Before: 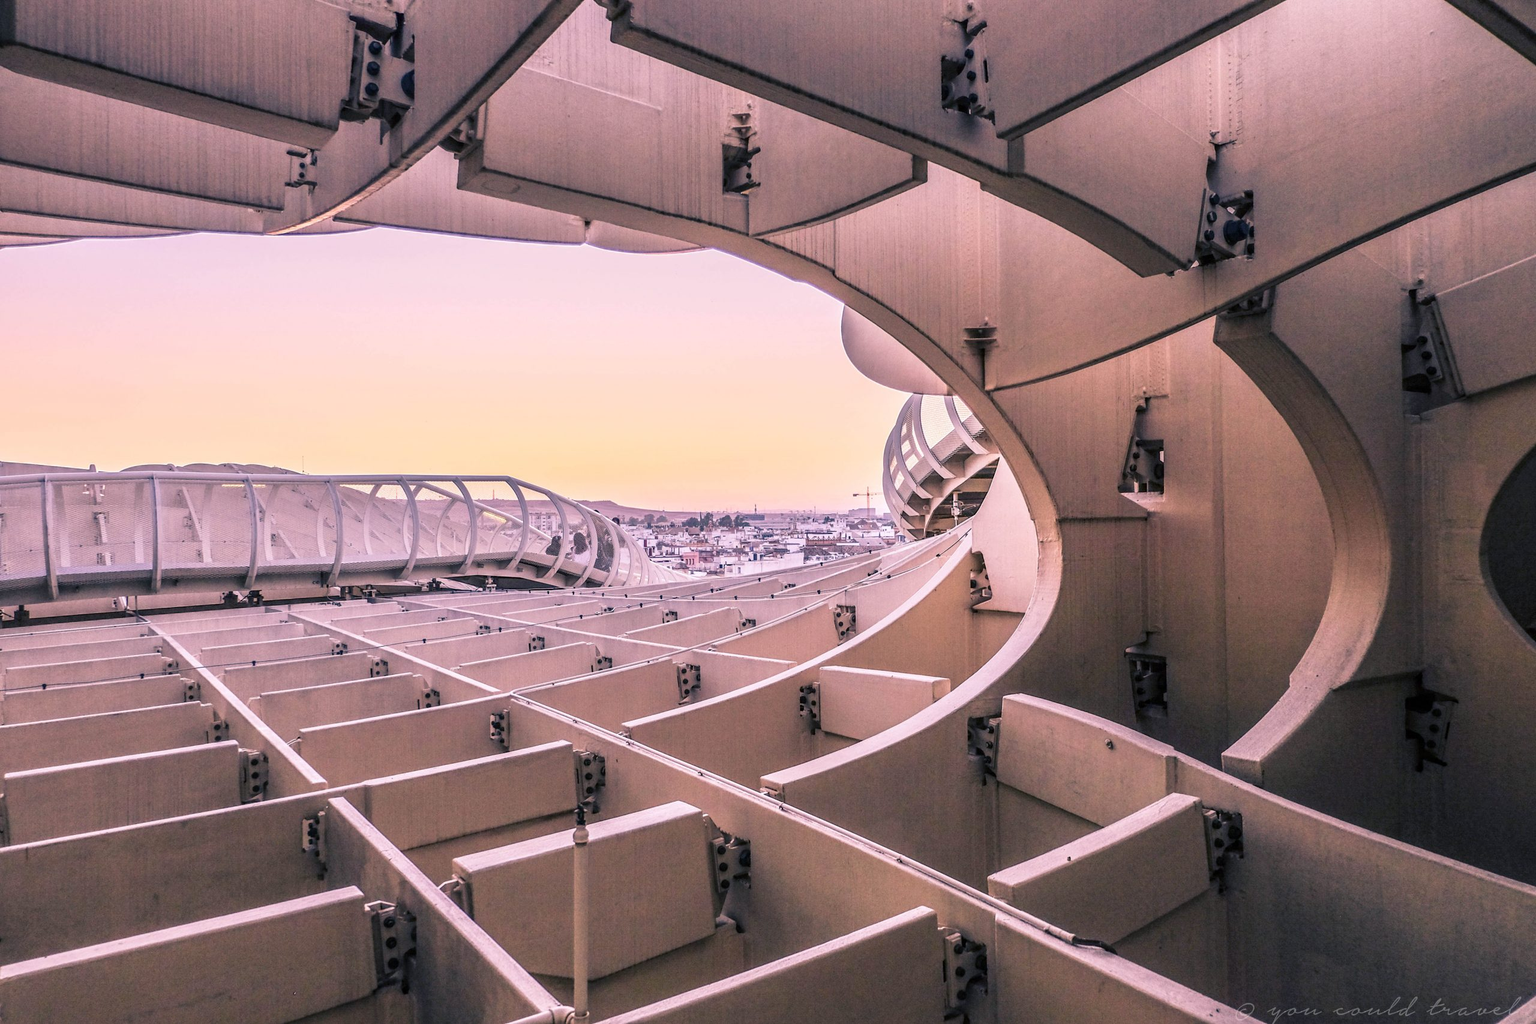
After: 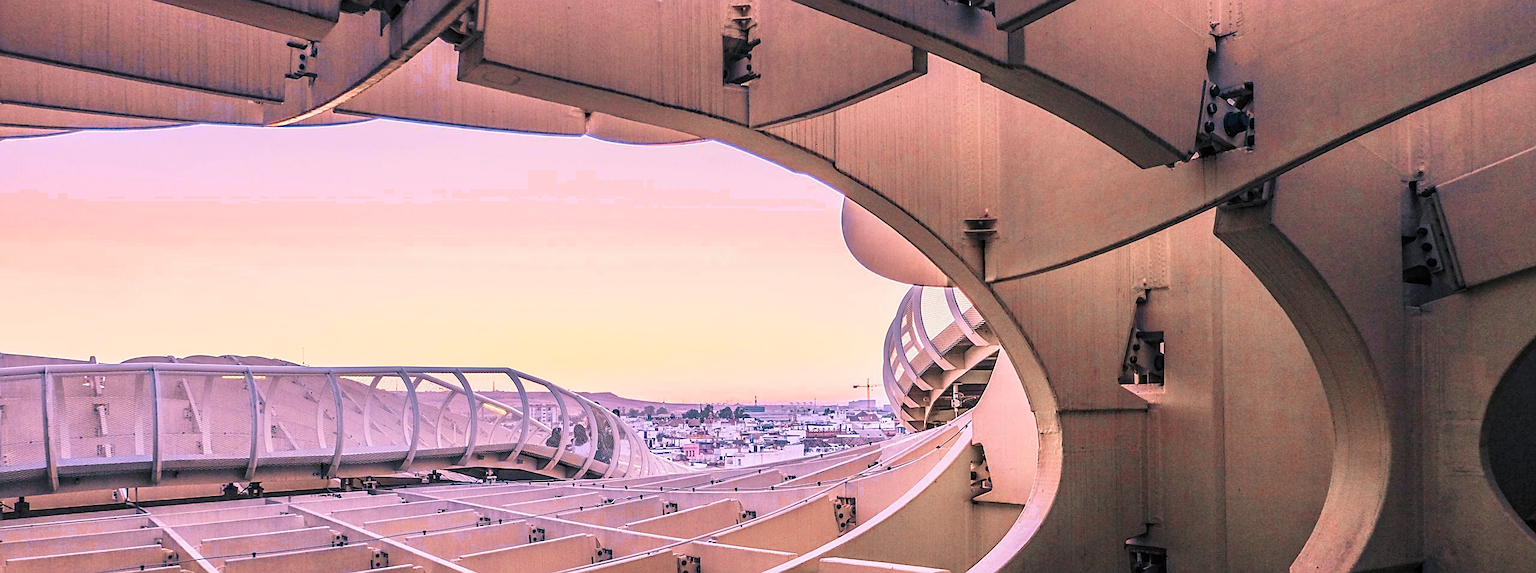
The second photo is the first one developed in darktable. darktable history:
exposure: exposure -0.156 EV, compensate highlight preservation false
crop and rotate: top 10.604%, bottom 33.419%
sharpen: on, module defaults
color zones: curves: ch0 [(0.009, 0.528) (0.136, 0.6) (0.255, 0.586) (0.39, 0.528) (0.522, 0.584) (0.686, 0.736) (0.849, 0.561)]; ch1 [(0.045, 0.781) (0.14, 0.416) (0.257, 0.695) (0.442, 0.032) (0.738, 0.338) (0.818, 0.632) (0.891, 0.741) (1, 0.704)]; ch2 [(0, 0.667) (0.141, 0.52) (0.26, 0.37) (0.474, 0.432) (0.743, 0.286)]
